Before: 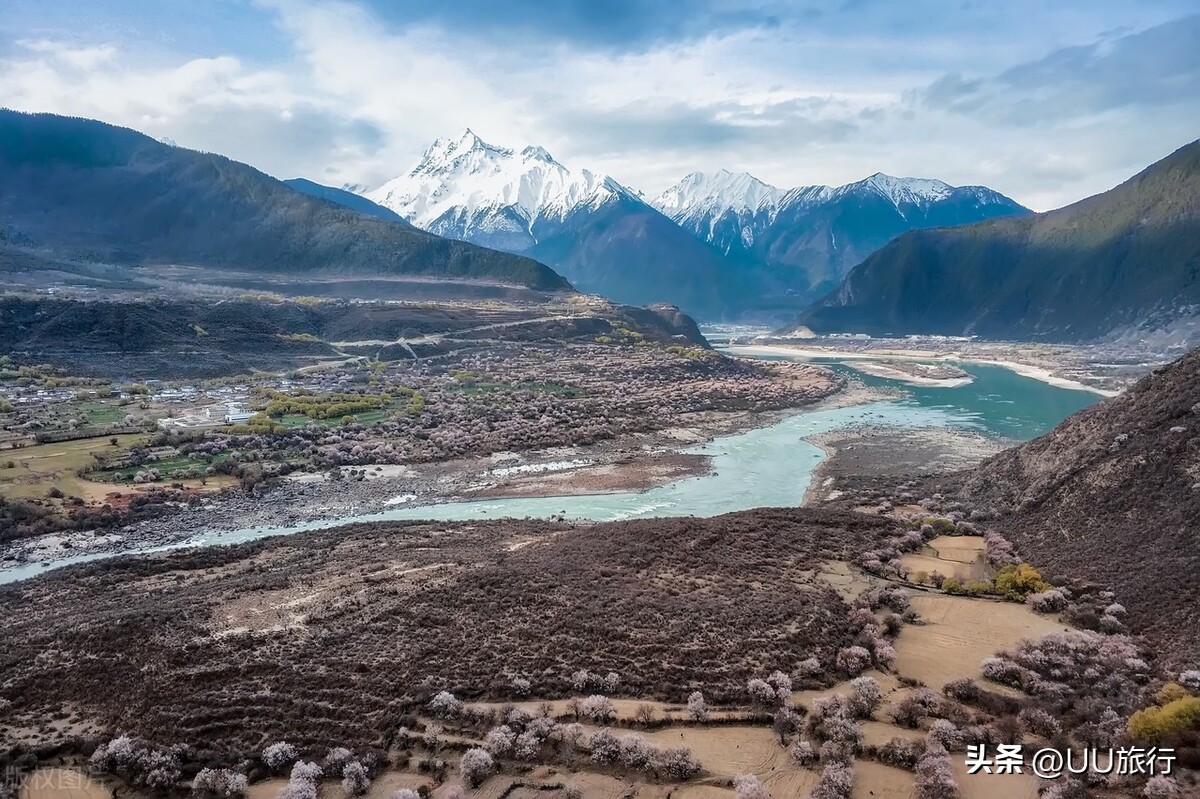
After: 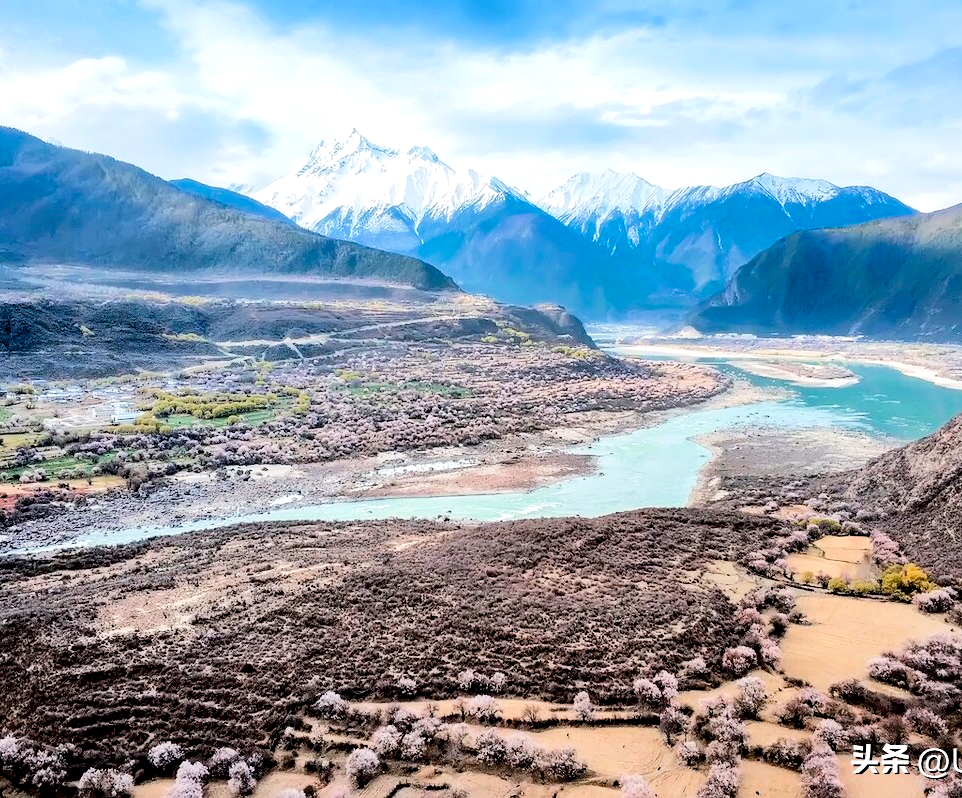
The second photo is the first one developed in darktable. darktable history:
crop and rotate: left 9.564%, right 10.251%
tone equalizer: -7 EV 0.148 EV, -6 EV 0.562 EV, -5 EV 1.14 EV, -4 EV 1.33 EV, -3 EV 1.16 EV, -2 EV 0.6 EV, -1 EV 0.154 EV, edges refinement/feathering 500, mask exposure compensation -1.57 EV, preserve details no
color balance rgb: highlights gain › luminance 17.247%, global offset › luminance -1.429%, perceptual saturation grading › global saturation 8.877%, global vibrance 7.379%, saturation formula JzAzBz (2021)
